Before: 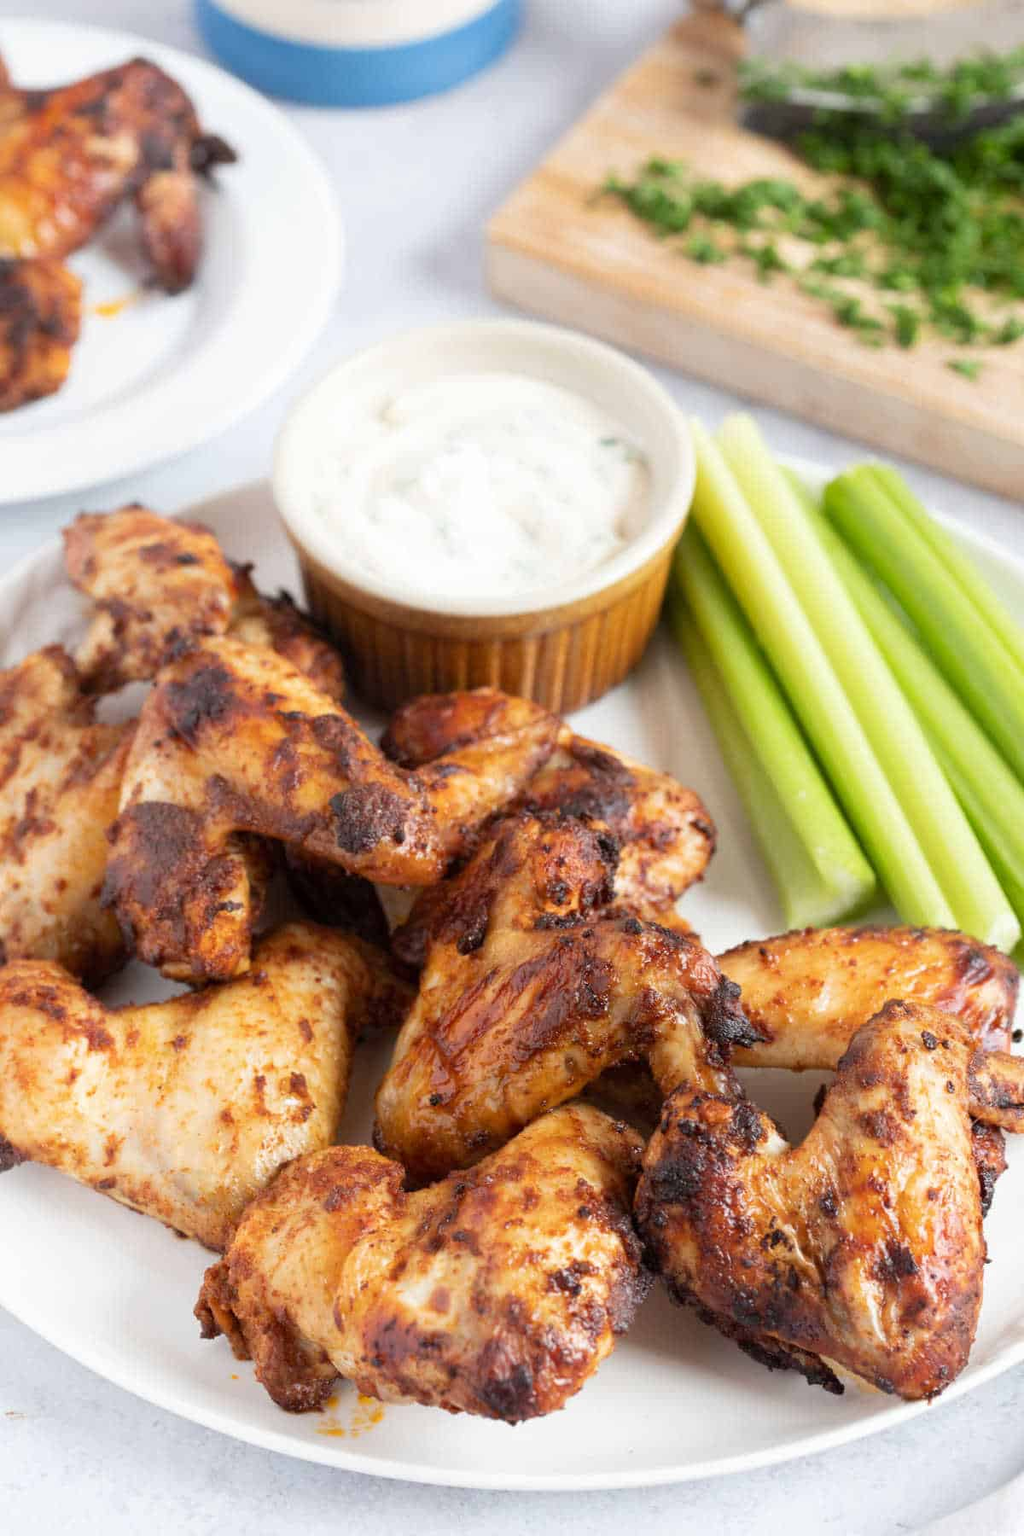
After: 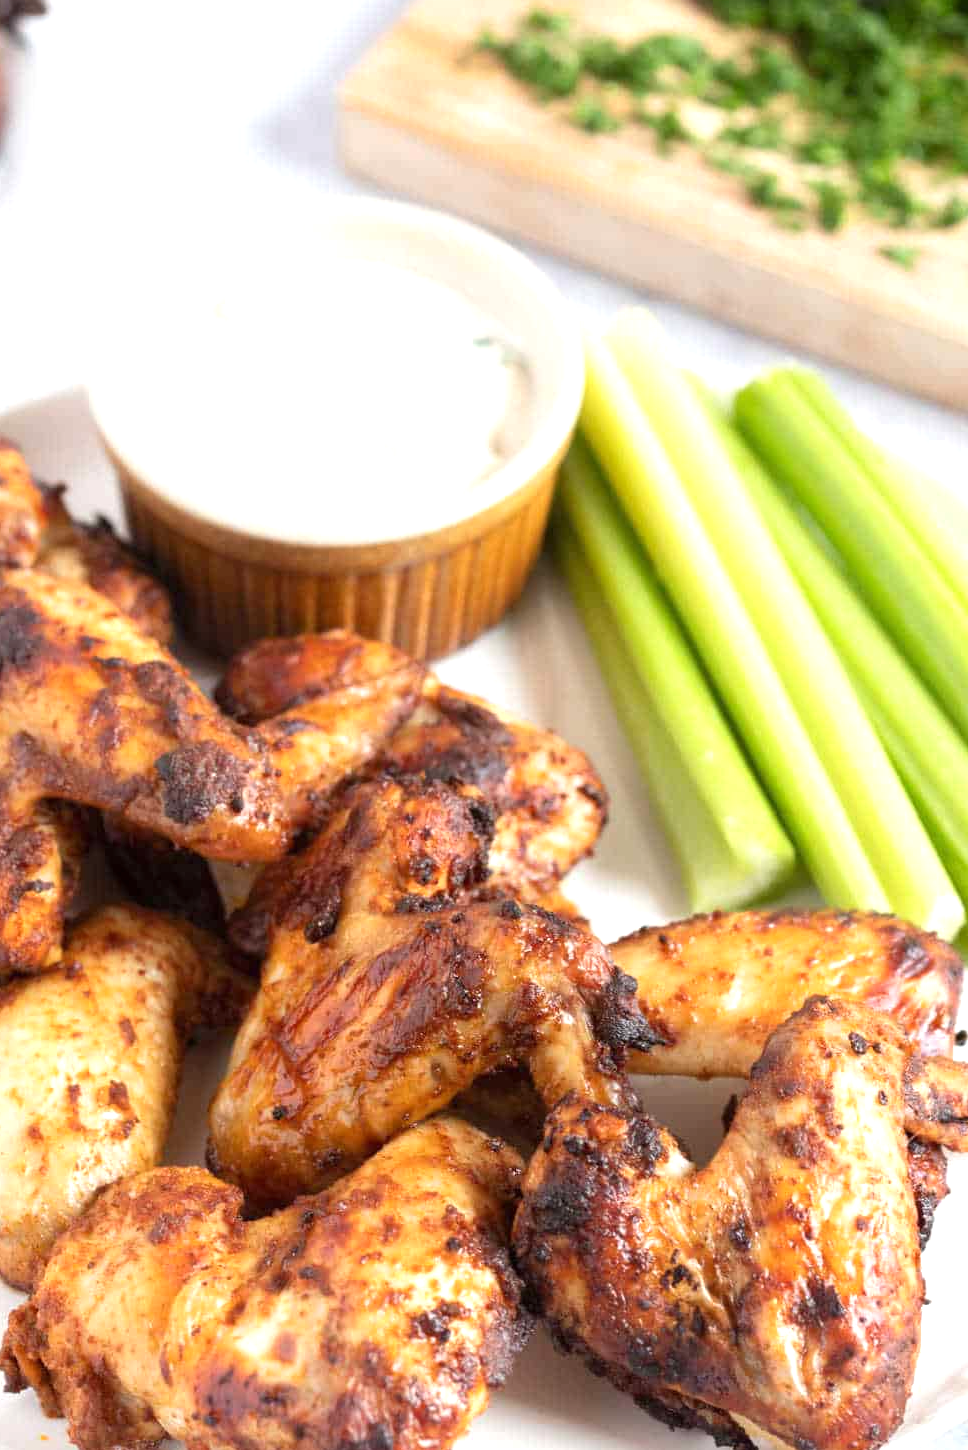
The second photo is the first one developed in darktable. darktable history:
crop: left 19.257%, top 9.826%, right 0.001%, bottom 9.59%
exposure: black level correction 0, exposure 0.498 EV, compensate highlight preservation false
